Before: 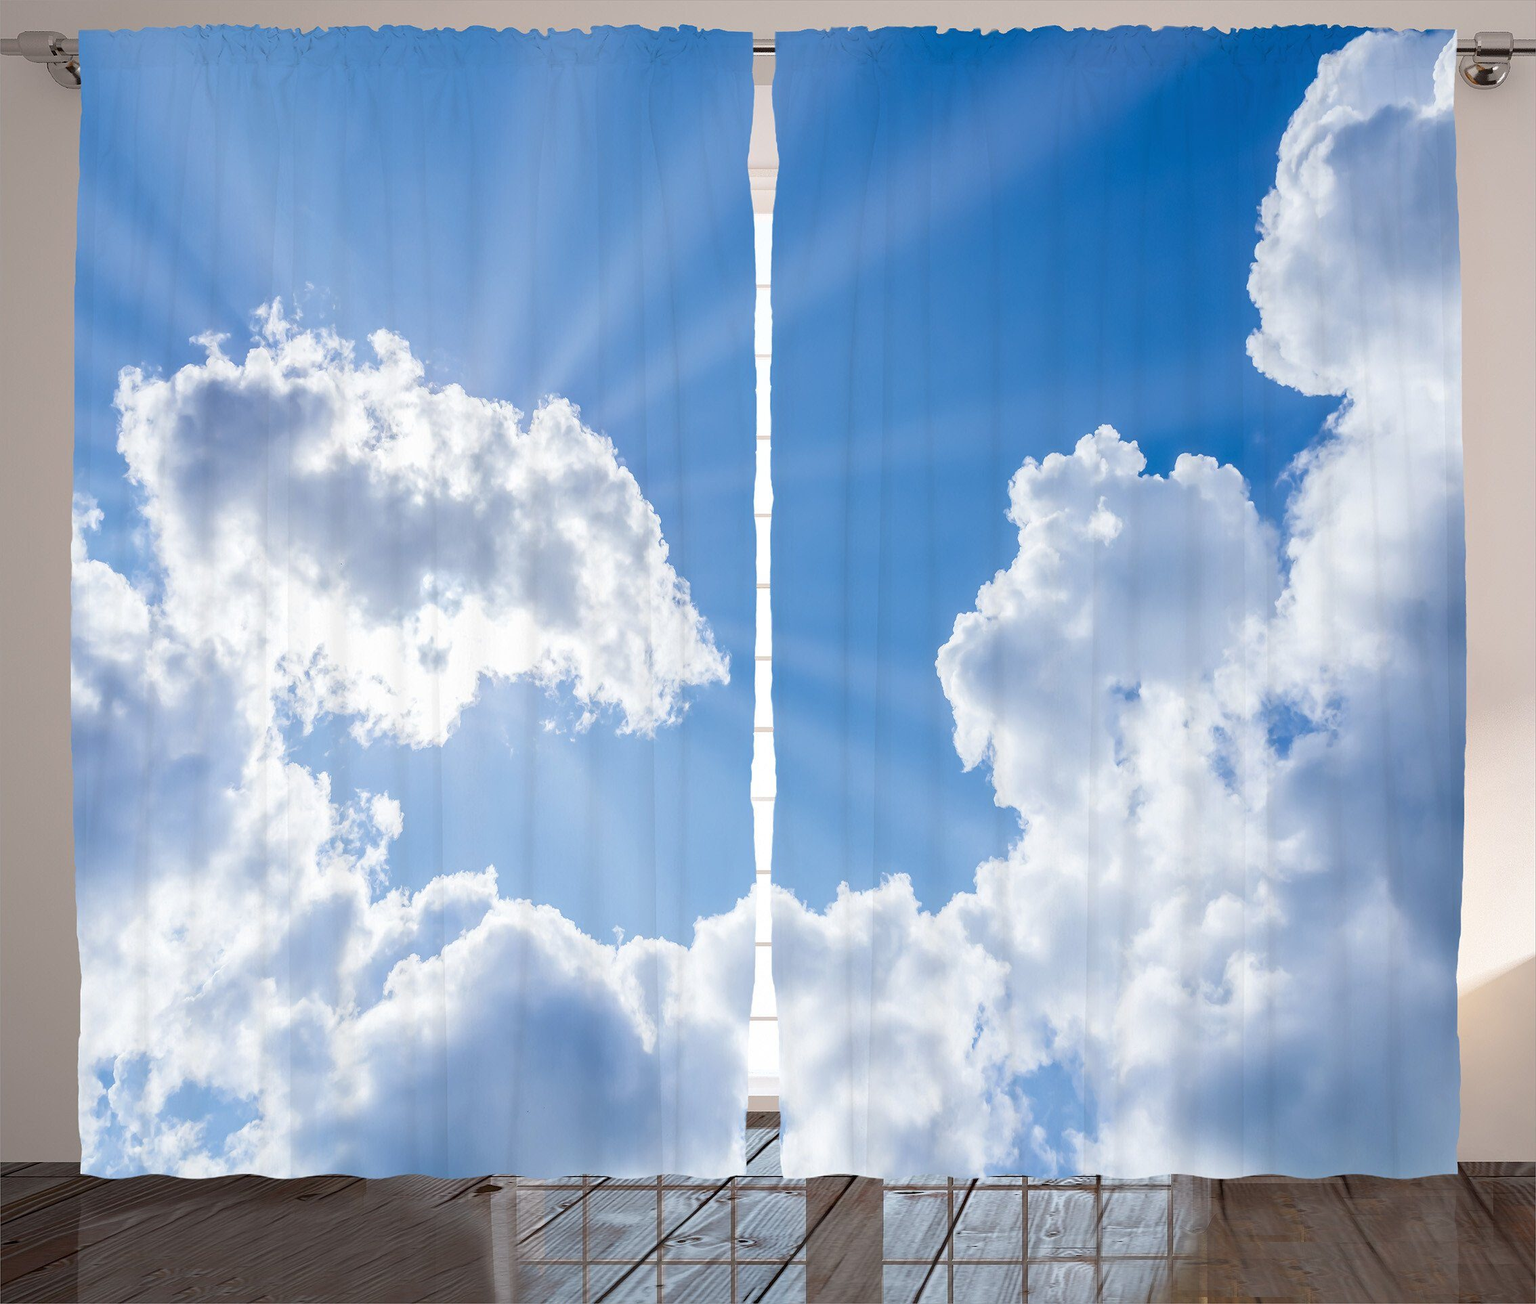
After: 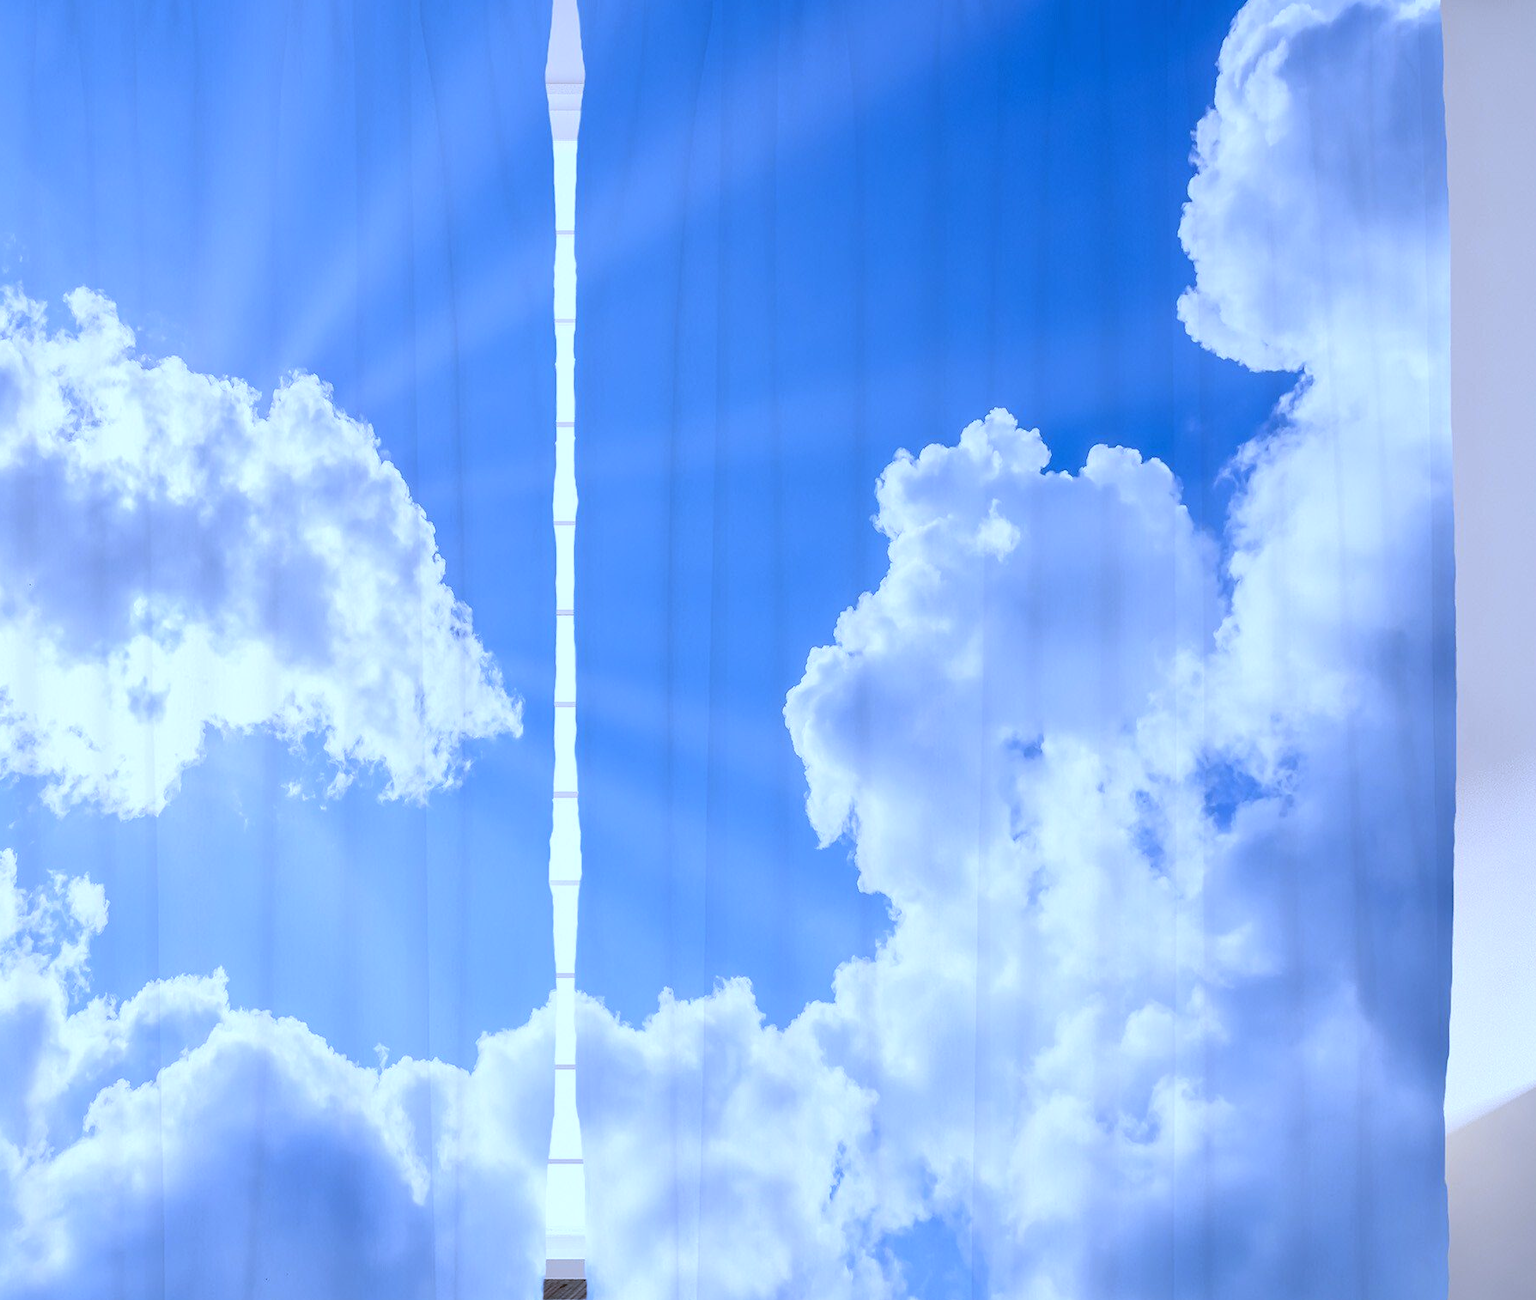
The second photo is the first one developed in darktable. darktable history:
crop and rotate: left 20.74%, top 7.912%, right 0.375%, bottom 13.378%
white balance: red 0.871, blue 1.249
